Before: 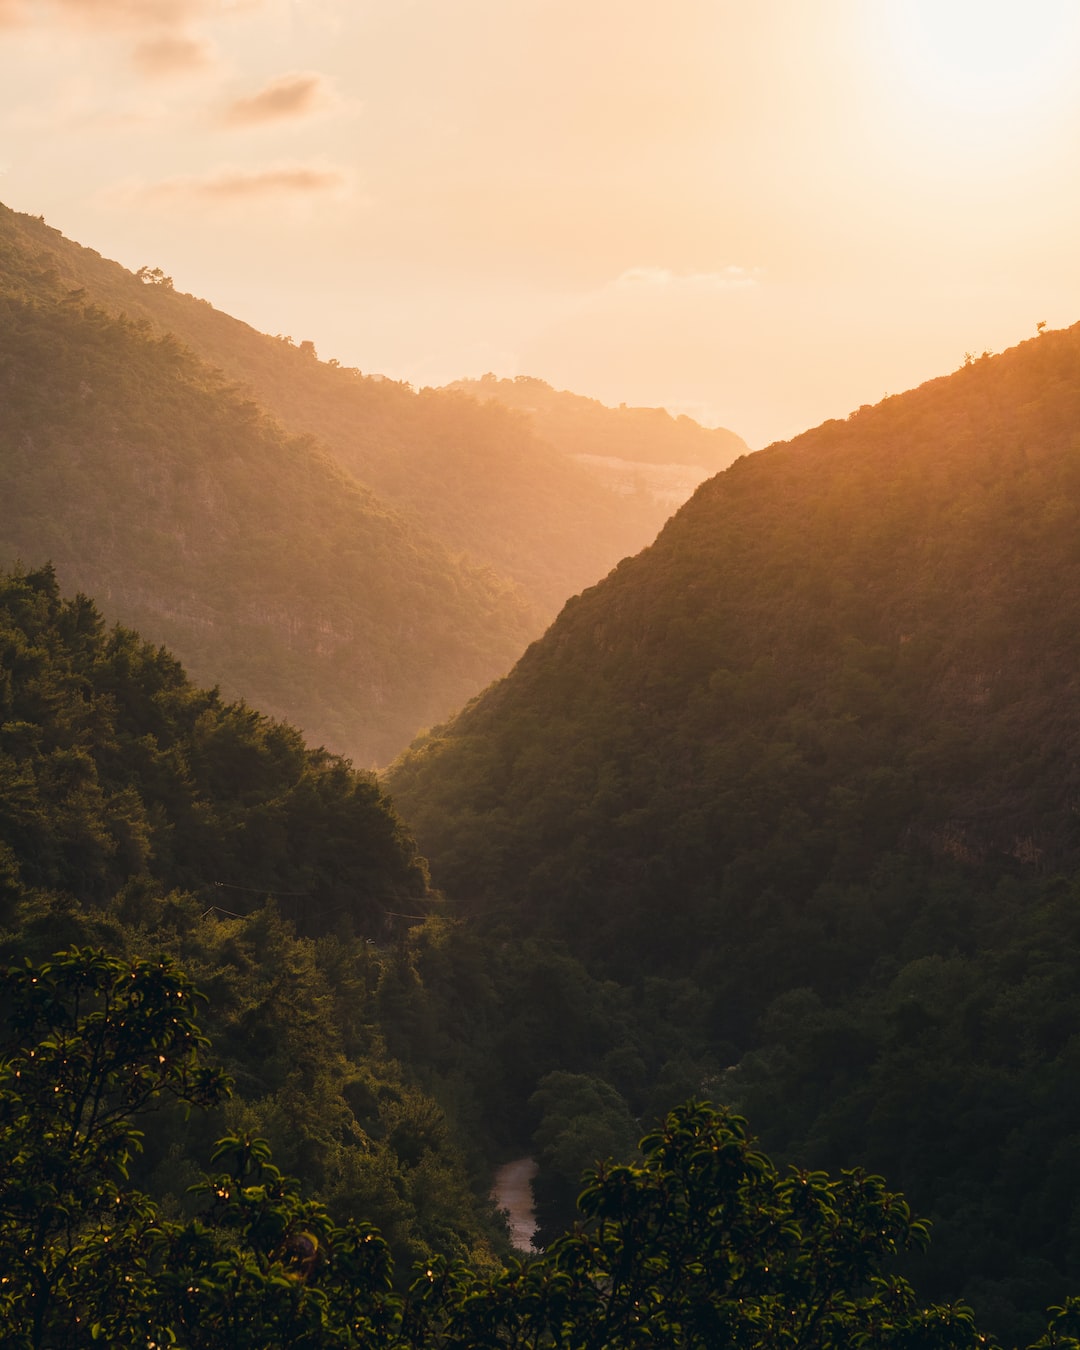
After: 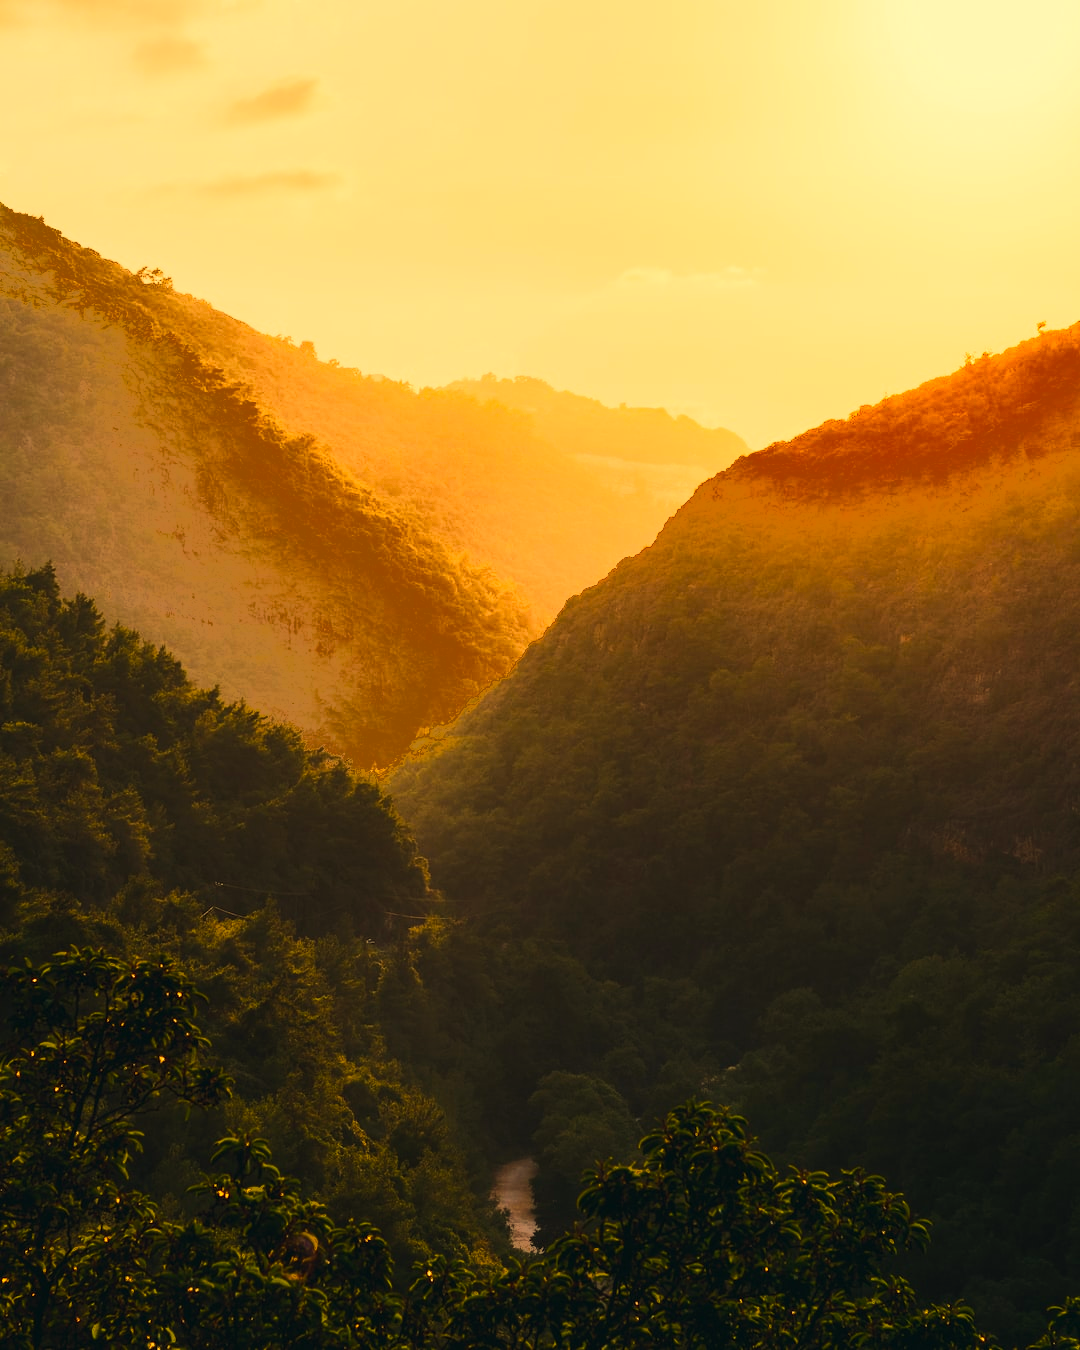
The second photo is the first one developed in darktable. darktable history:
fill light: exposure -0.73 EV, center 0.69, width 2.2
white balance: red 1.08, blue 0.791
color balance: output saturation 120%
rgb curve: curves: ch0 [(0, 0) (0.284, 0.292) (0.505, 0.644) (1, 1)], compensate middle gray true
